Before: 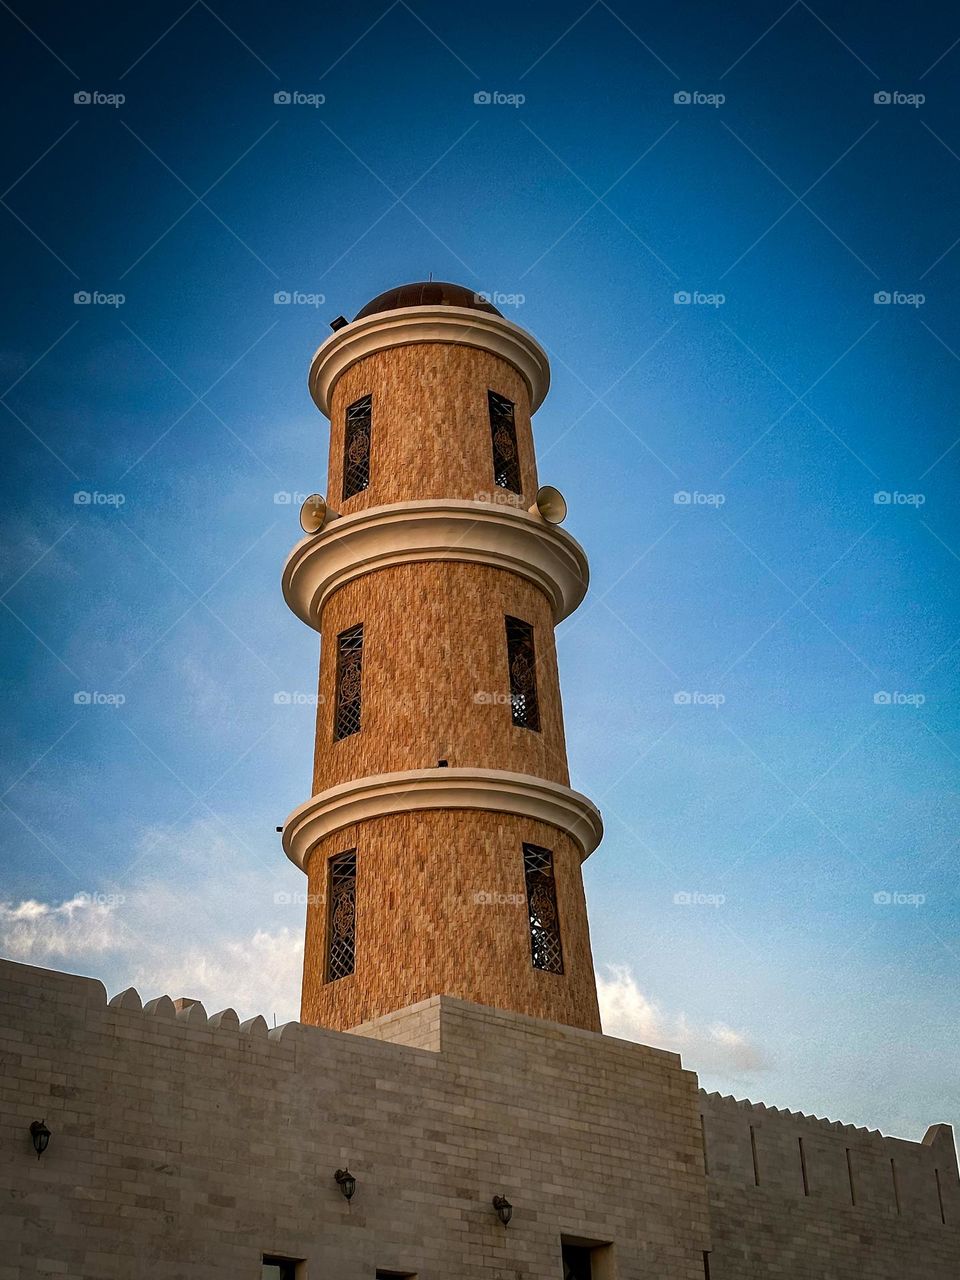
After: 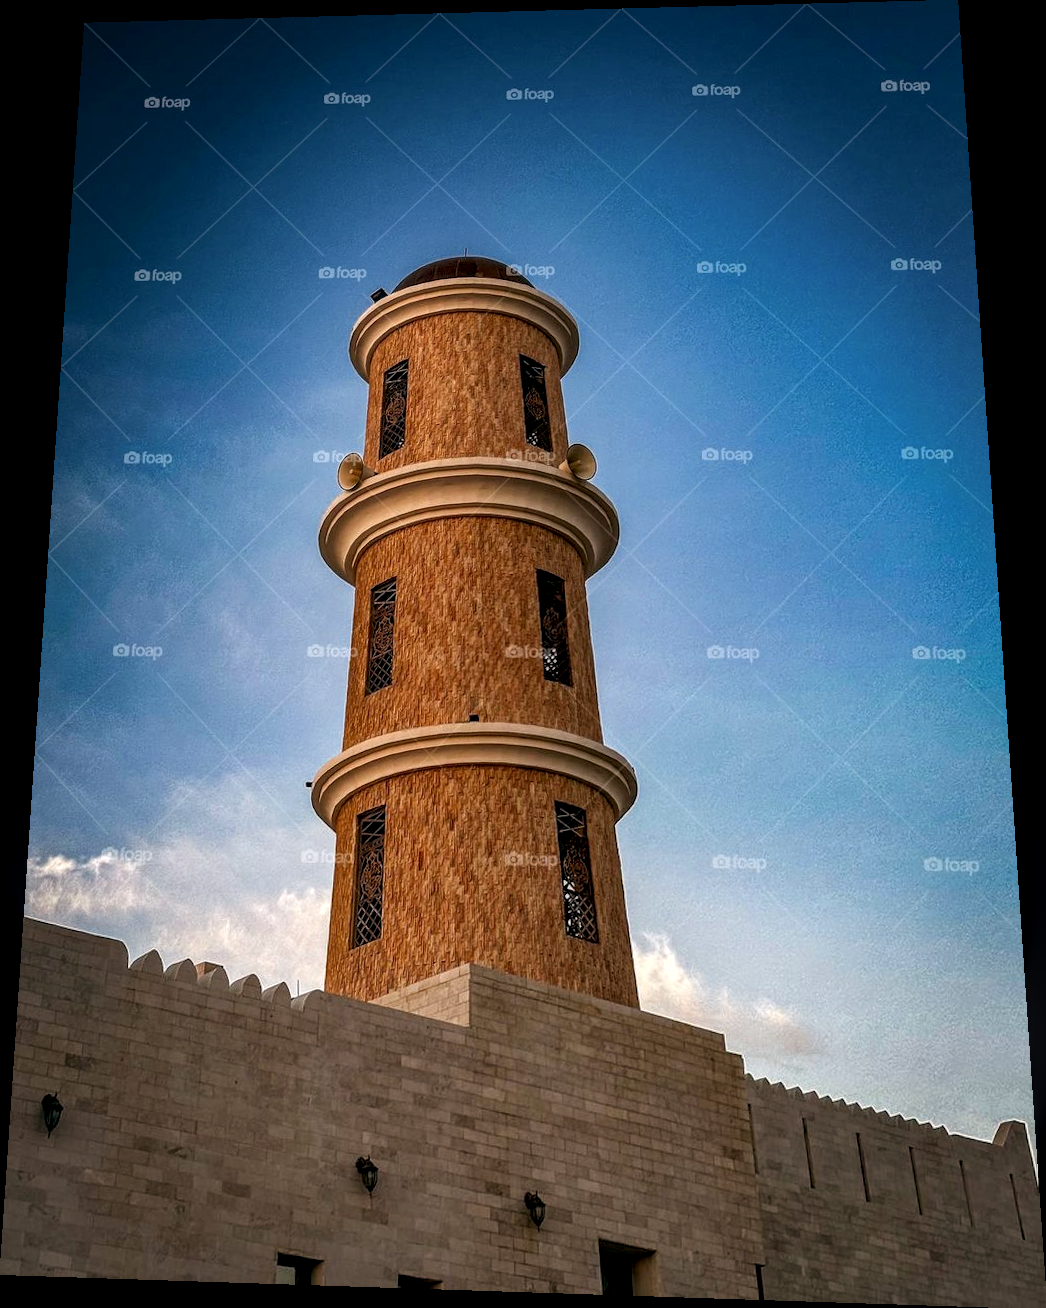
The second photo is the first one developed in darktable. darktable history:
color zones: curves: ch0 [(0, 0.444) (0.143, 0.442) (0.286, 0.441) (0.429, 0.441) (0.571, 0.441) (0.714, 0.441) (0.857, 0.442) (1, 0.444)]
rotate and perspective: rotation 0.128°, lens shift (vertical) -0.181, lens shift (horizontal) -0.044, shear 0.001, automatic cropping off
local contrast: detail 144%
color balance: lift [0.998, 0.998, 1.001, 1.002], gamma [0.995, 1.025, 0.992, 0.975], gain [0.995, 1.02, 0.997, 0.98]
